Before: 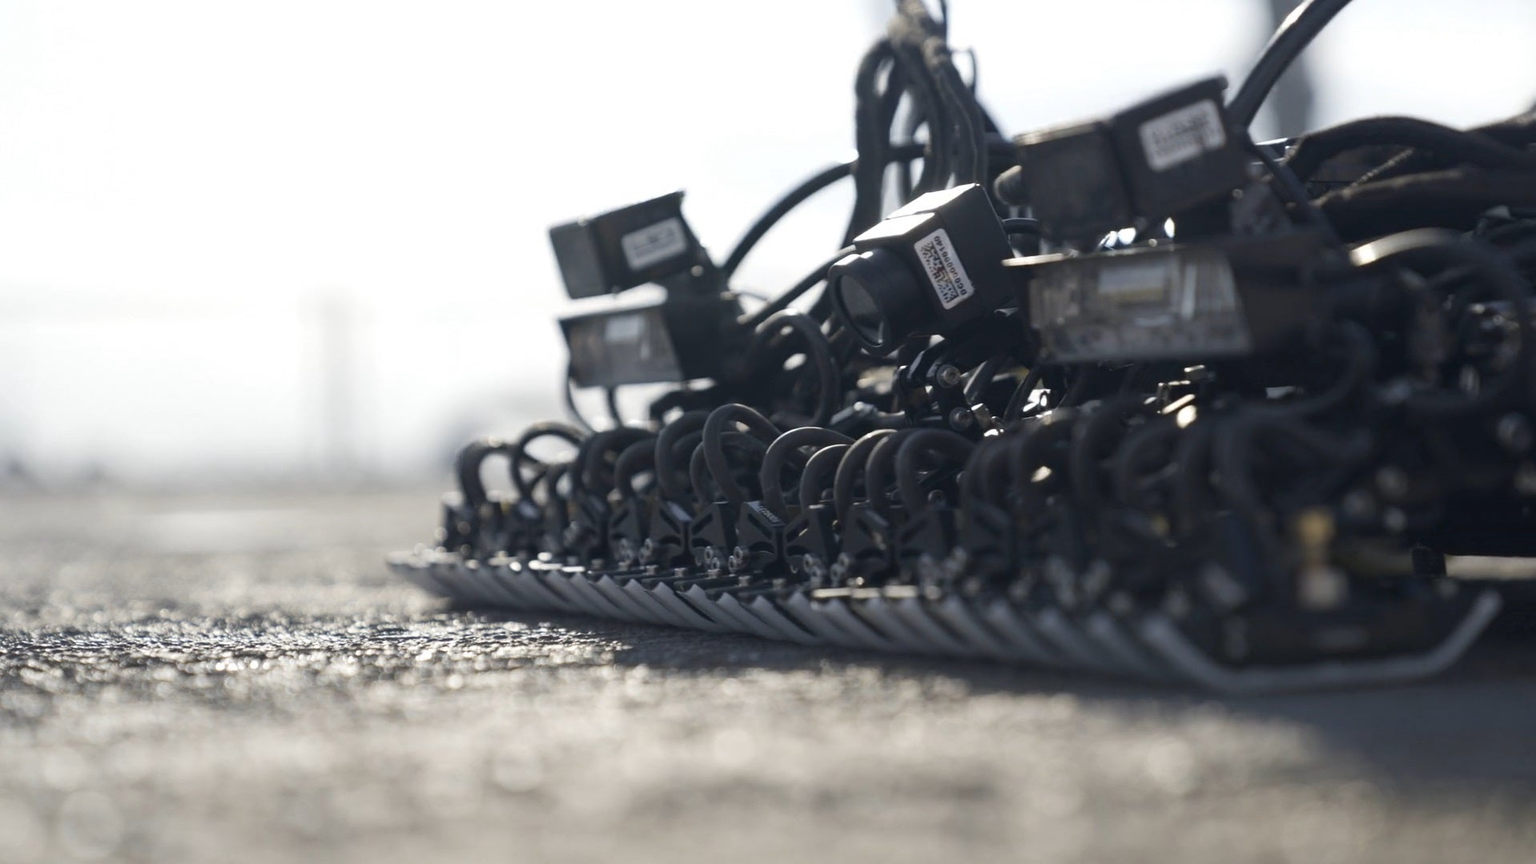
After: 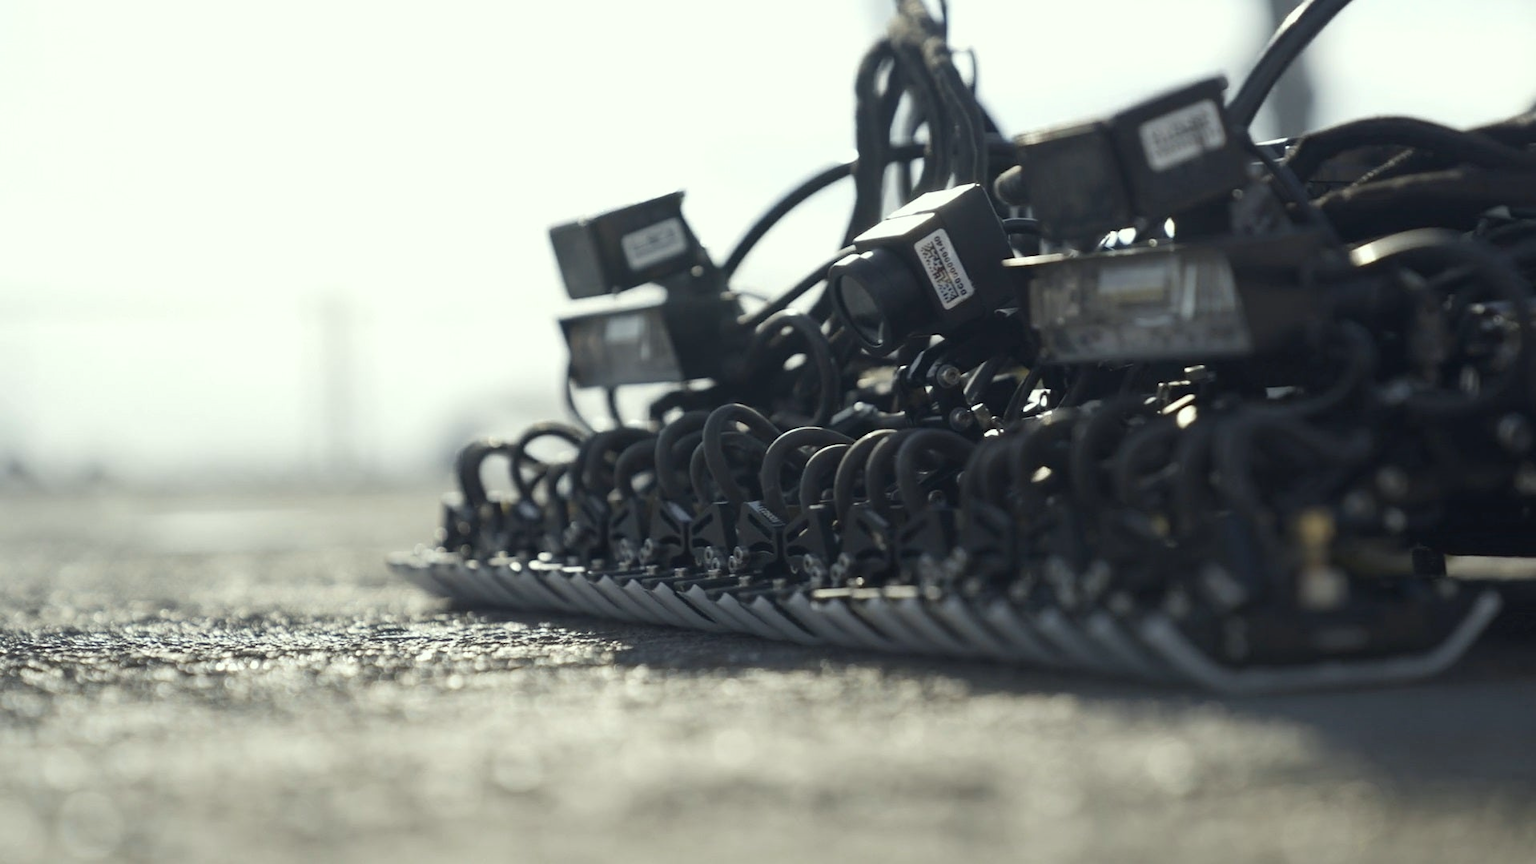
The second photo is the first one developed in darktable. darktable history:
color correction: highlights a* -4.73, highlights b* 5.06, saturation 0.97
contrast brightness saturation: saturation -0.04
